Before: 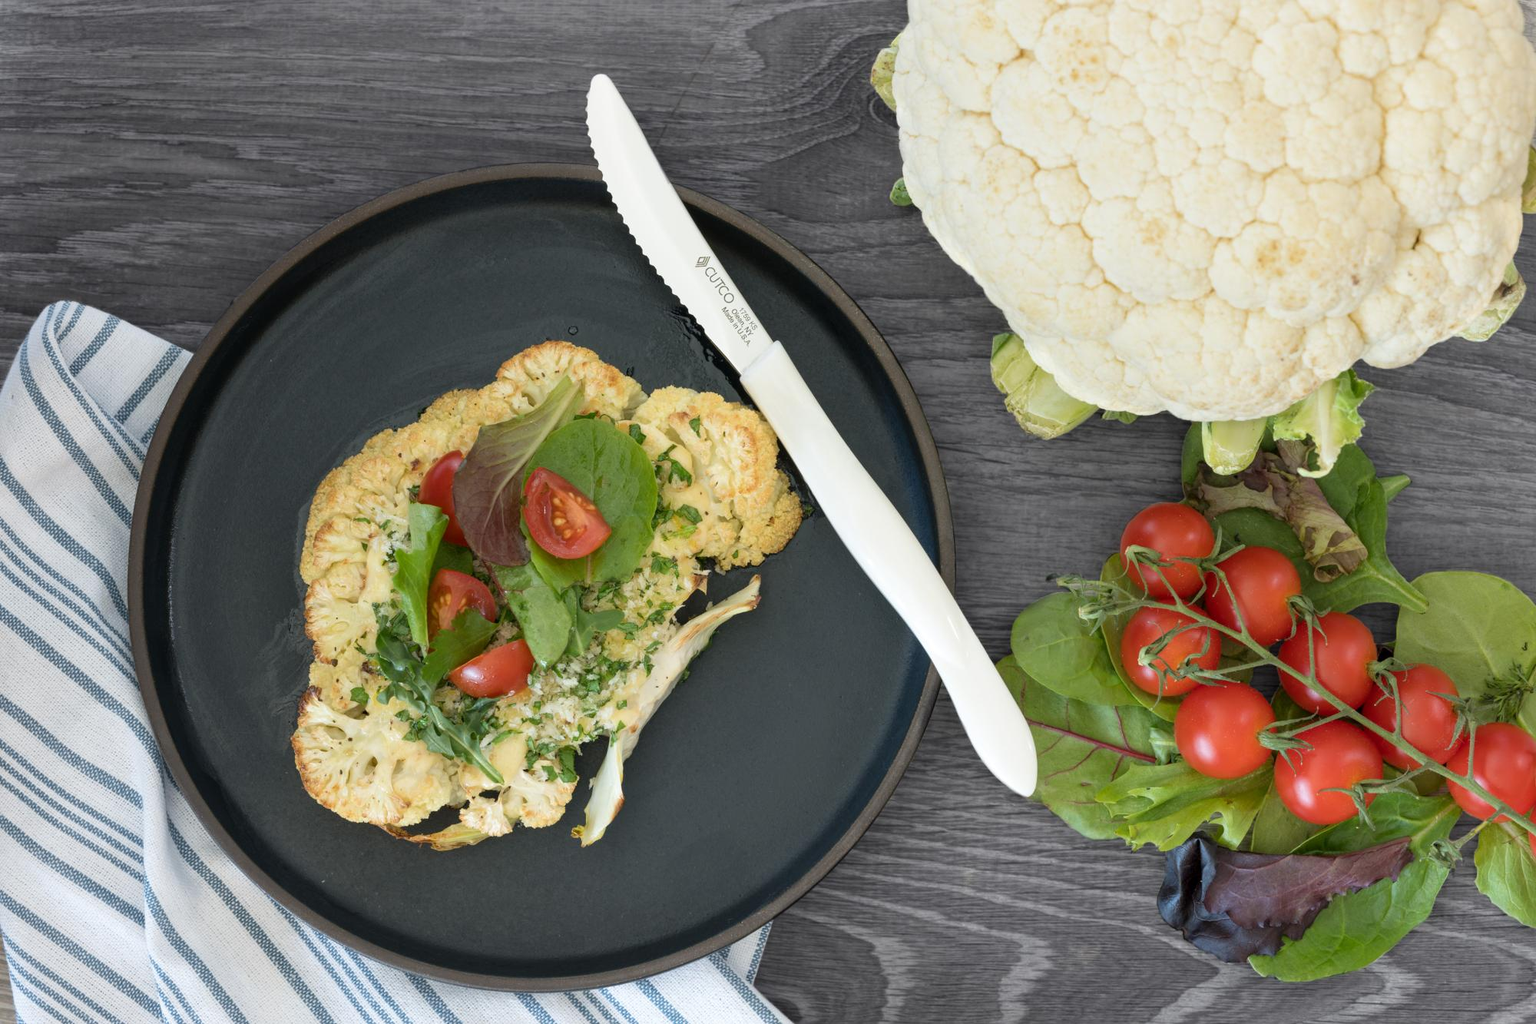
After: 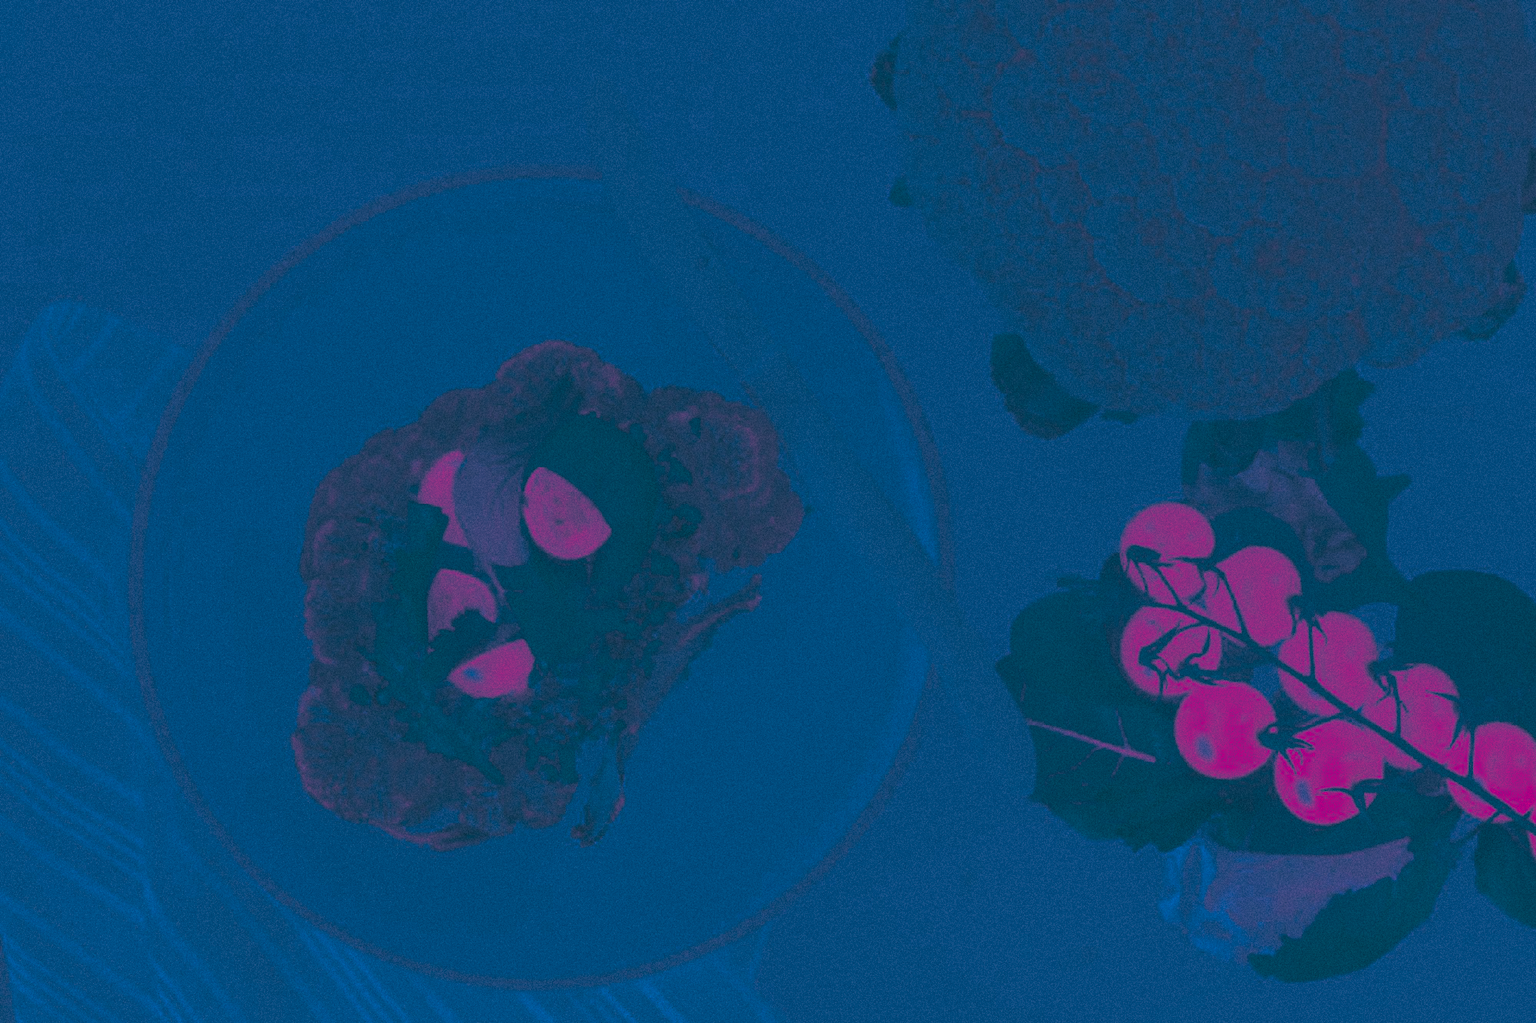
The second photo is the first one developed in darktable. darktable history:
split-toning: shadows › hue 226.8°, shadows › saturation 1, highlights › saturation 0, balance -61.41
contrast brightness saturation: contrast -0.99, brightness -0.17, saturation 0.75
exposure: exposure 0.217 EV, compensate highlight preservation false
grain: on, module defaults
